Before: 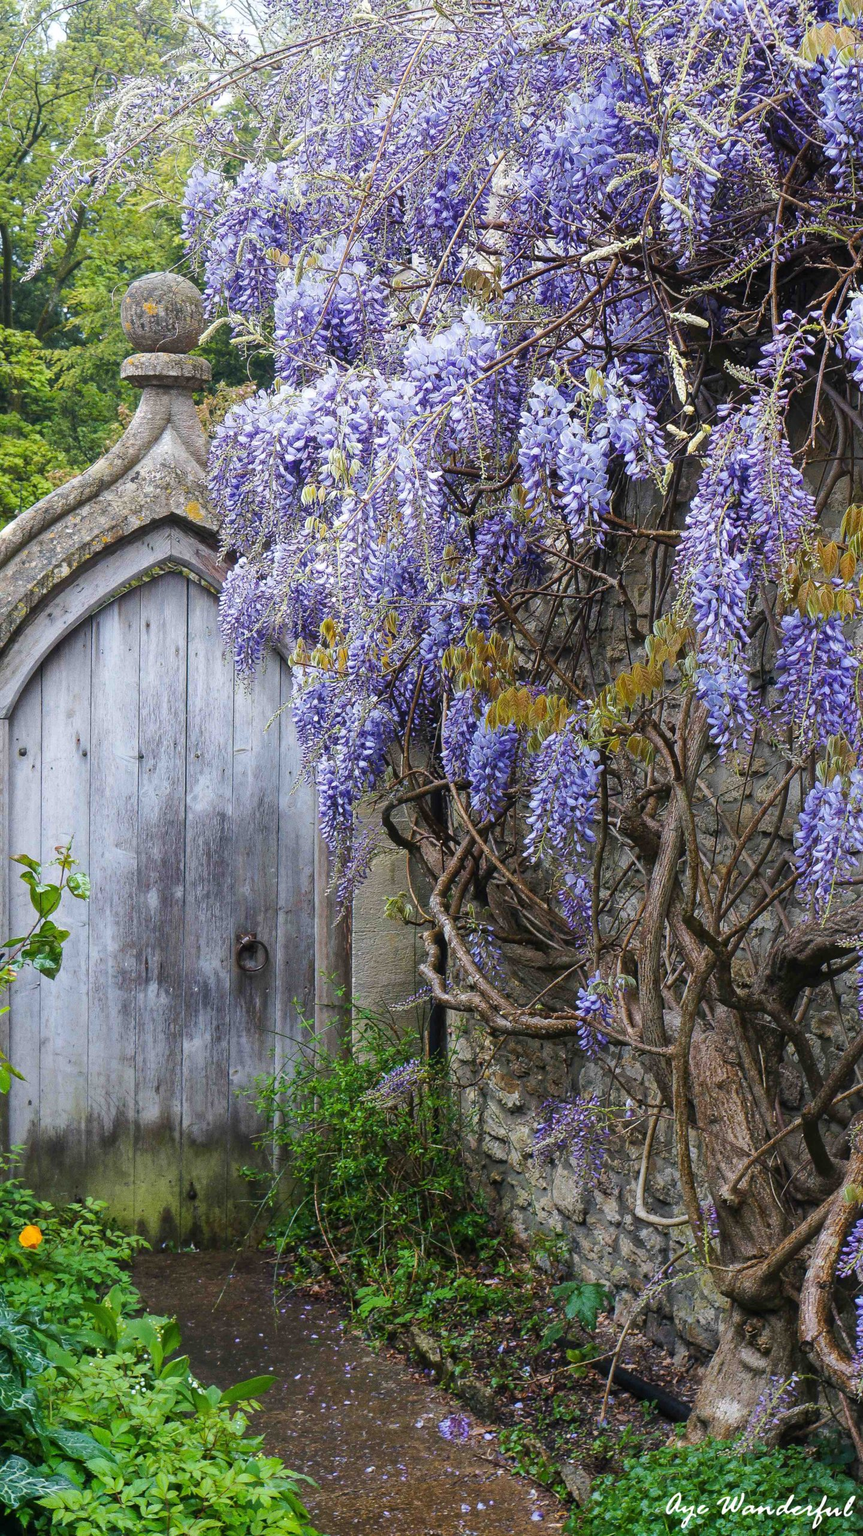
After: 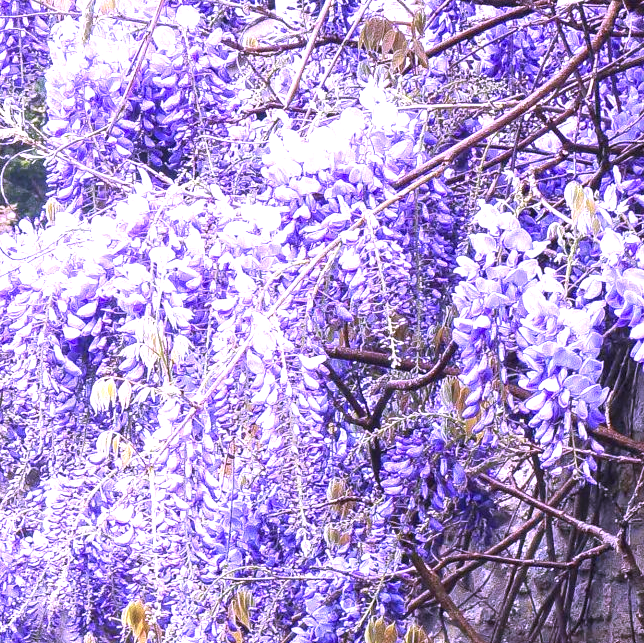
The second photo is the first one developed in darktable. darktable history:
crop: left 28.64%, top 16.832%, right 26.637%, bottom 58.055%
exposure: black level correction 0, exposure 1 EV, compensate exposure bias true, compensate highlight preservation false
color calibration: output R [1.107, -0.012, -0.003, 0], output B [0, 0, 1.308, 0], illuminant custom, x 0.389, y 0.387, temperature 3838.64 K
contrast brightness saturation: saturation -0.05
